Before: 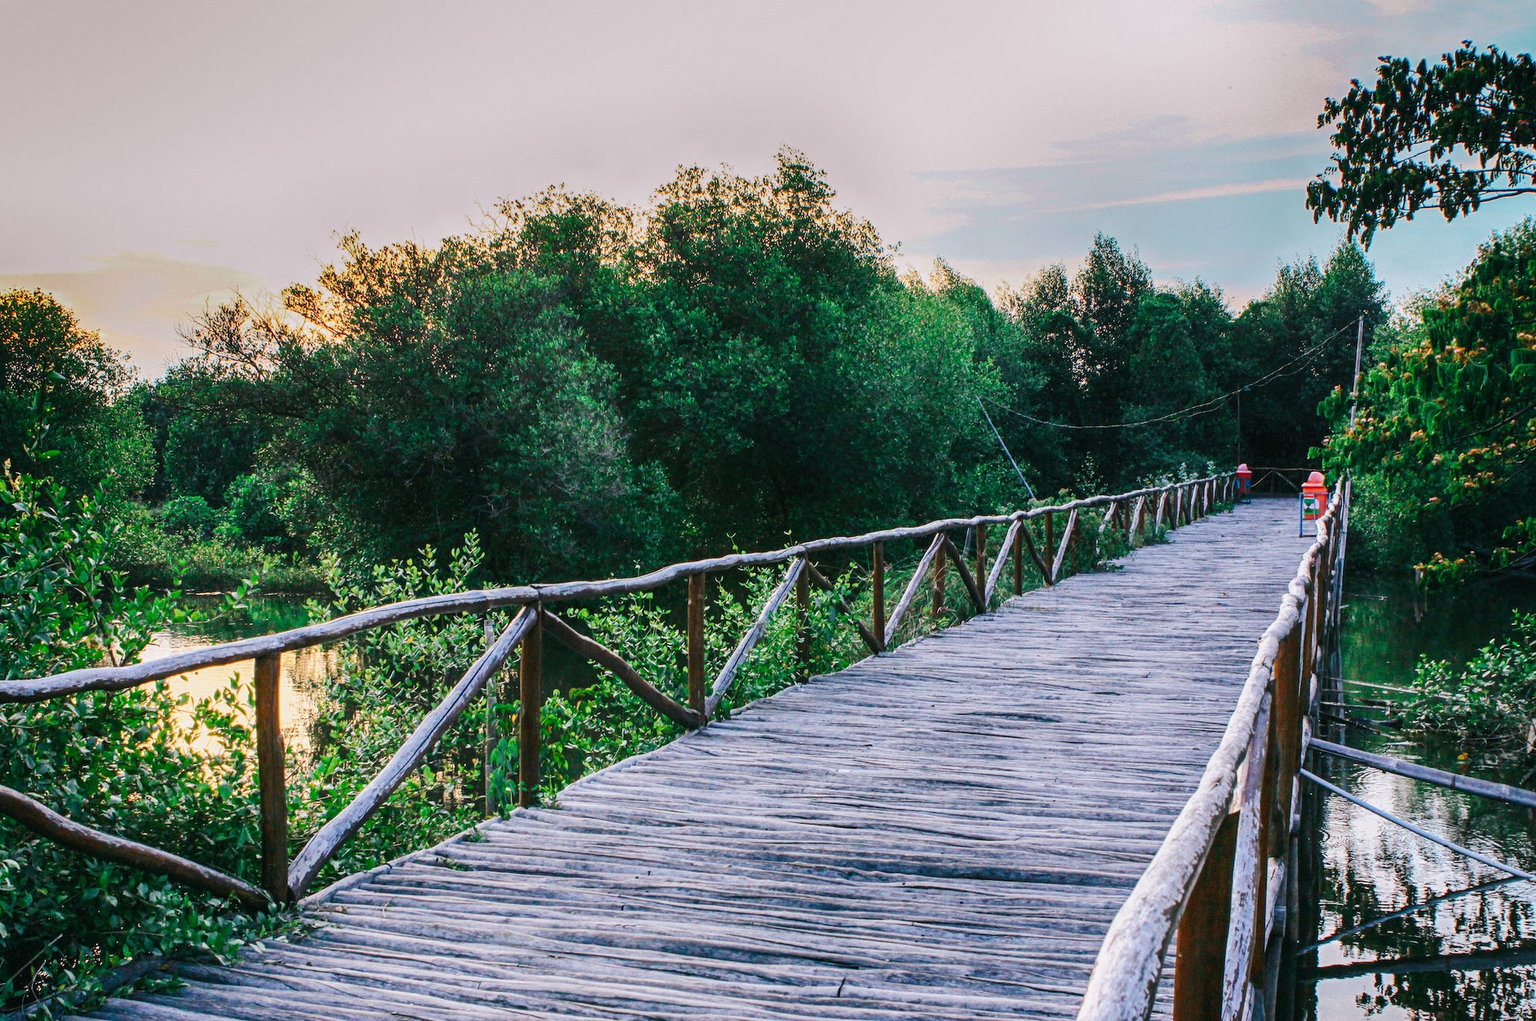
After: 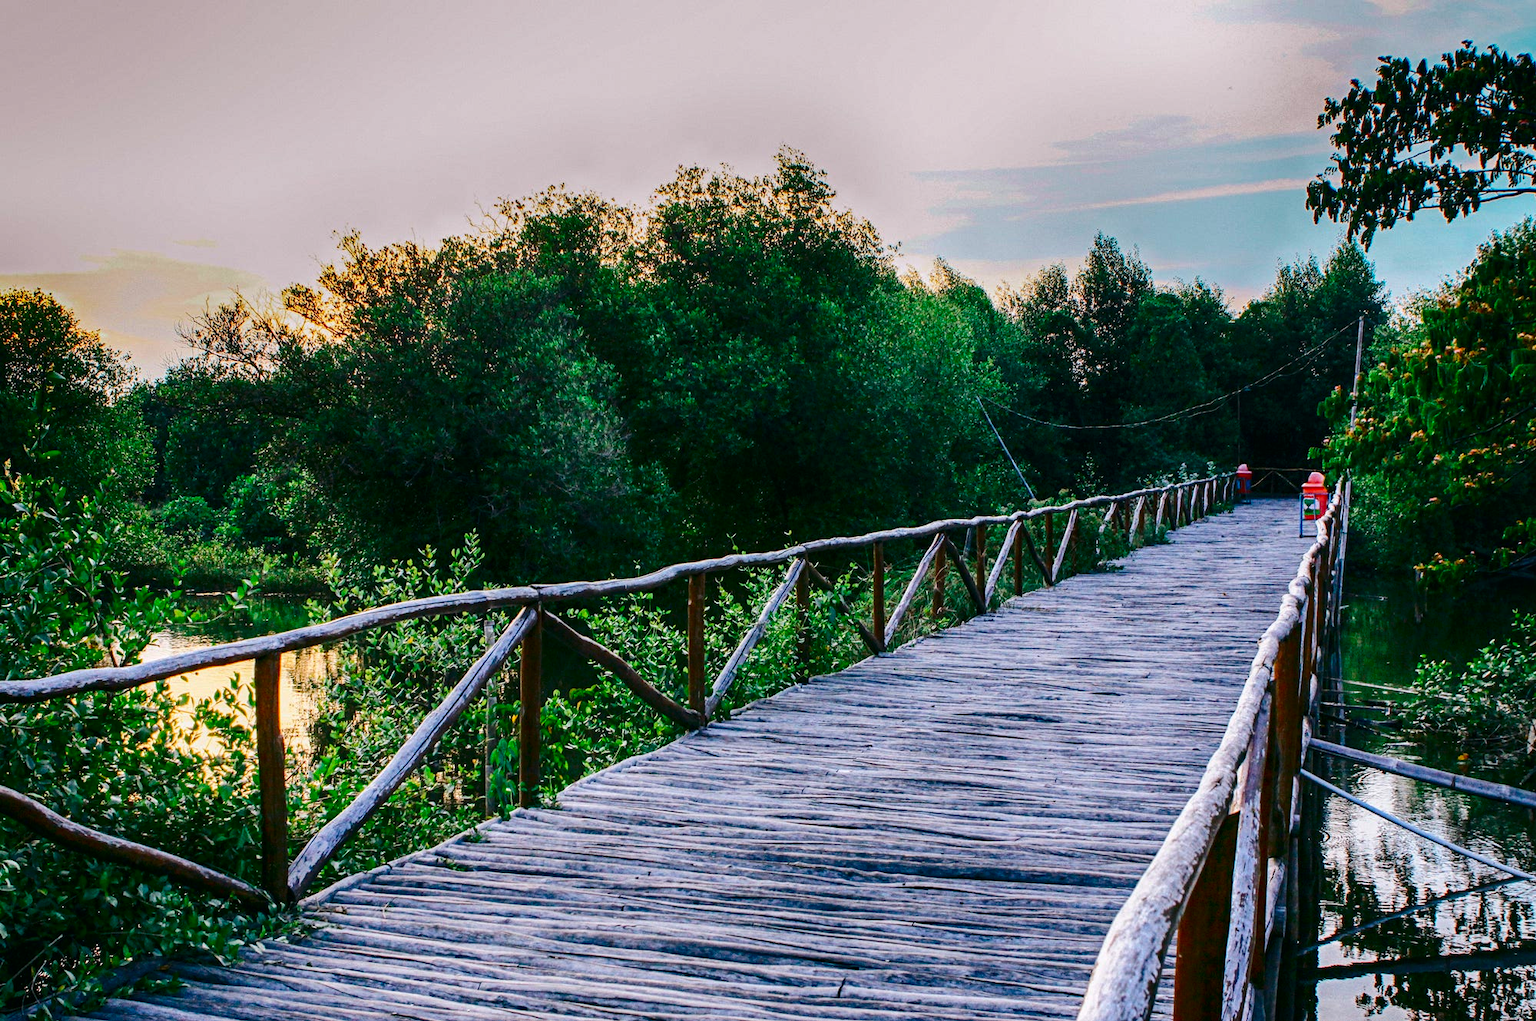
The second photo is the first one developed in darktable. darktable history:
haze removal: compatibility mode true, adaptive false
contrast brightness saturation: contrast 0.12, brightness -0.123, saturation 0.202
tone equalizer: edges refinement/feathering 500, mask exposure compensation -1.57 EV, preserve details no
